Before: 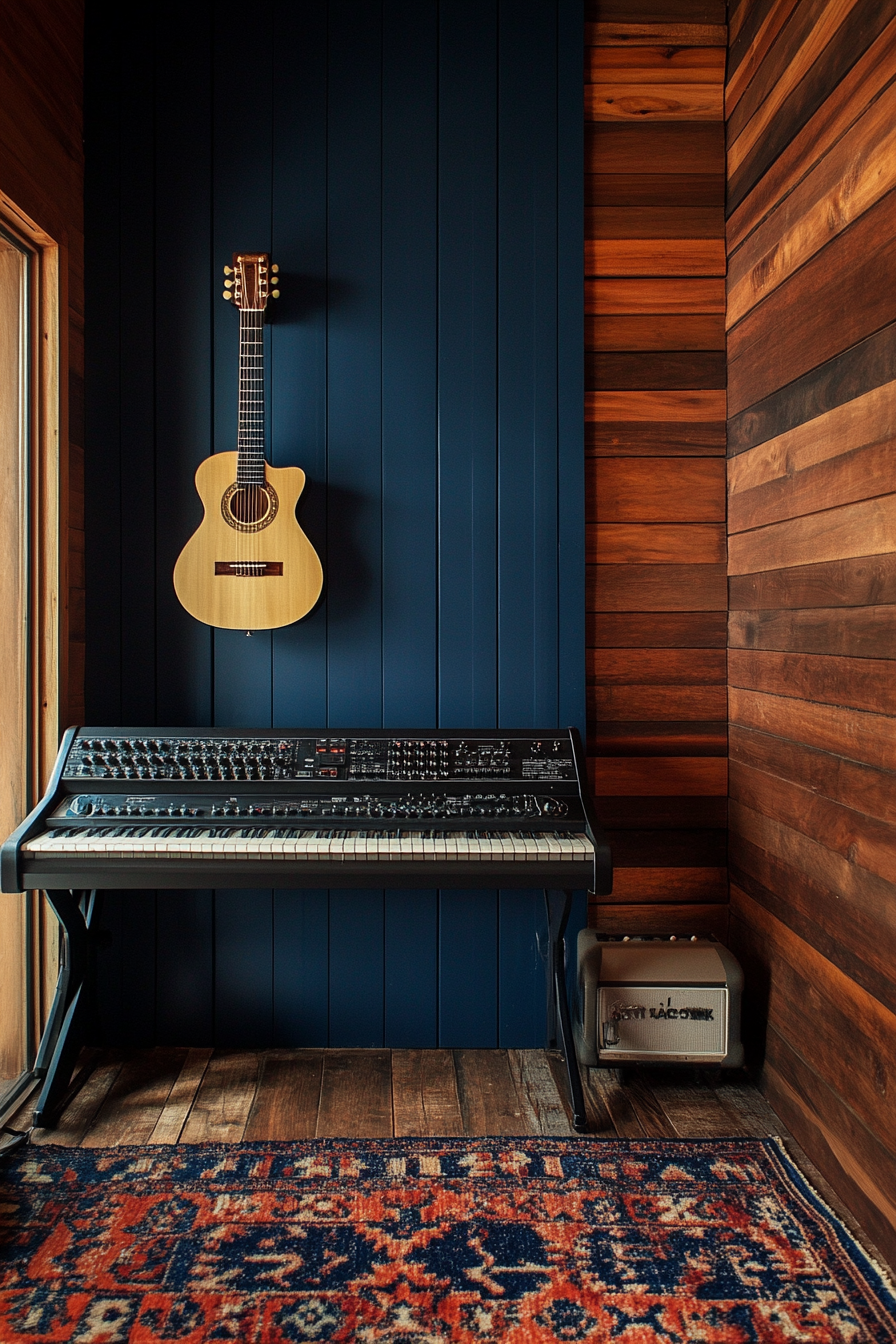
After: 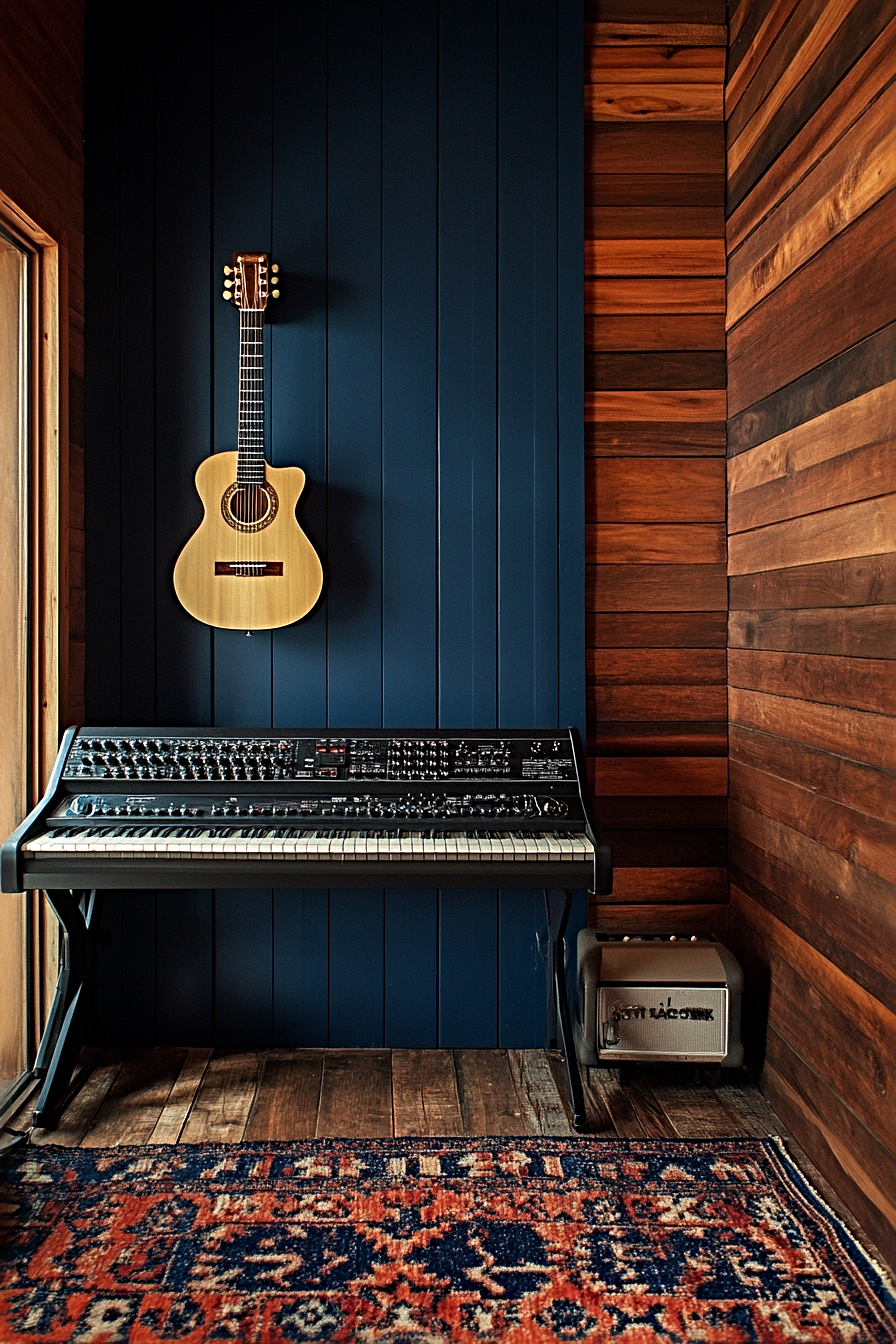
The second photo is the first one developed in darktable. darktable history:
sharpen: radius 4.864
